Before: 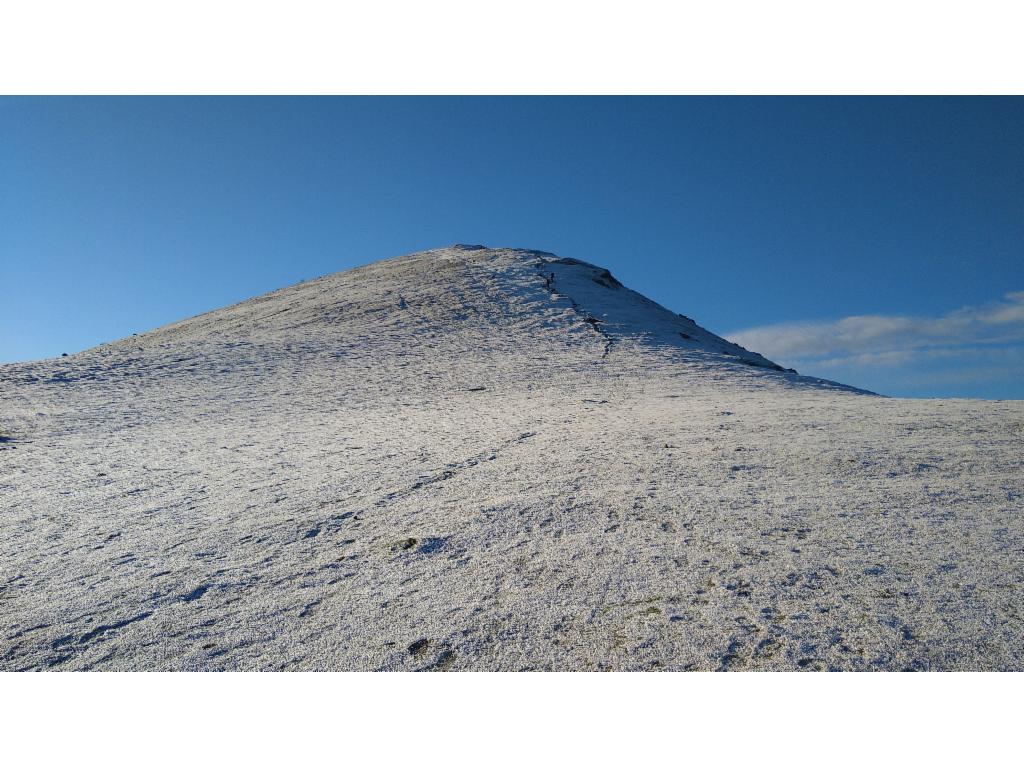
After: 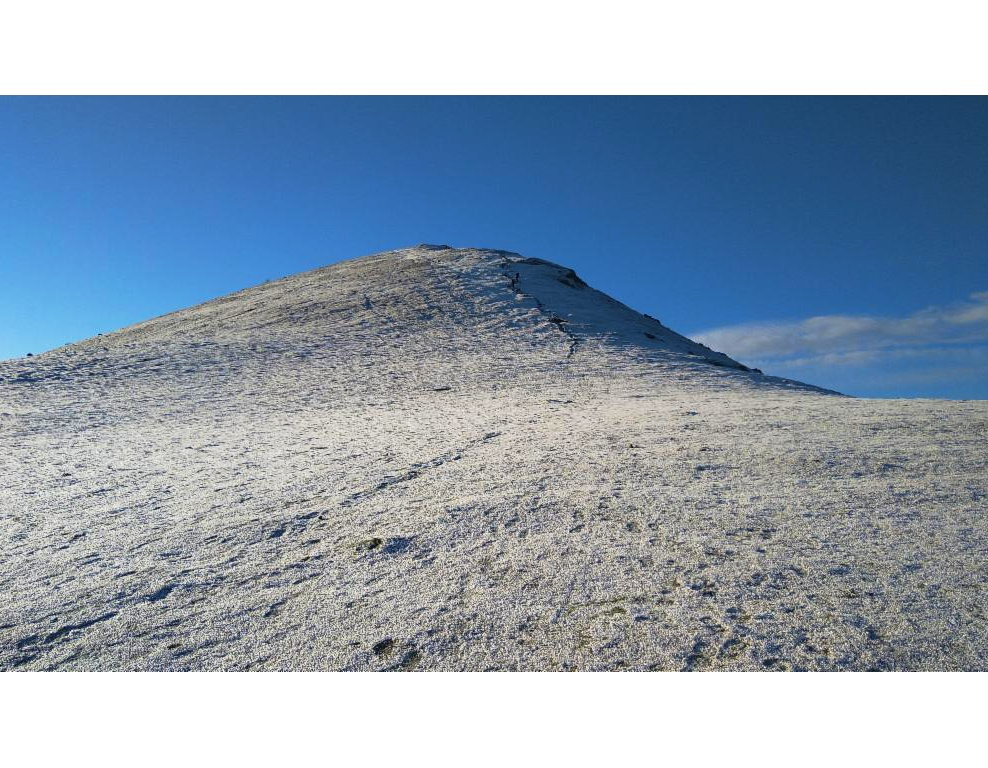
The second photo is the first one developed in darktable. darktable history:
crop and rotate: left 3.439%
base curve: curves: ch0 [(0, 0) (0.257, 0.25) (0.482, 0.586) (0.757, 0.871) (1, 1)], preserve colors none
